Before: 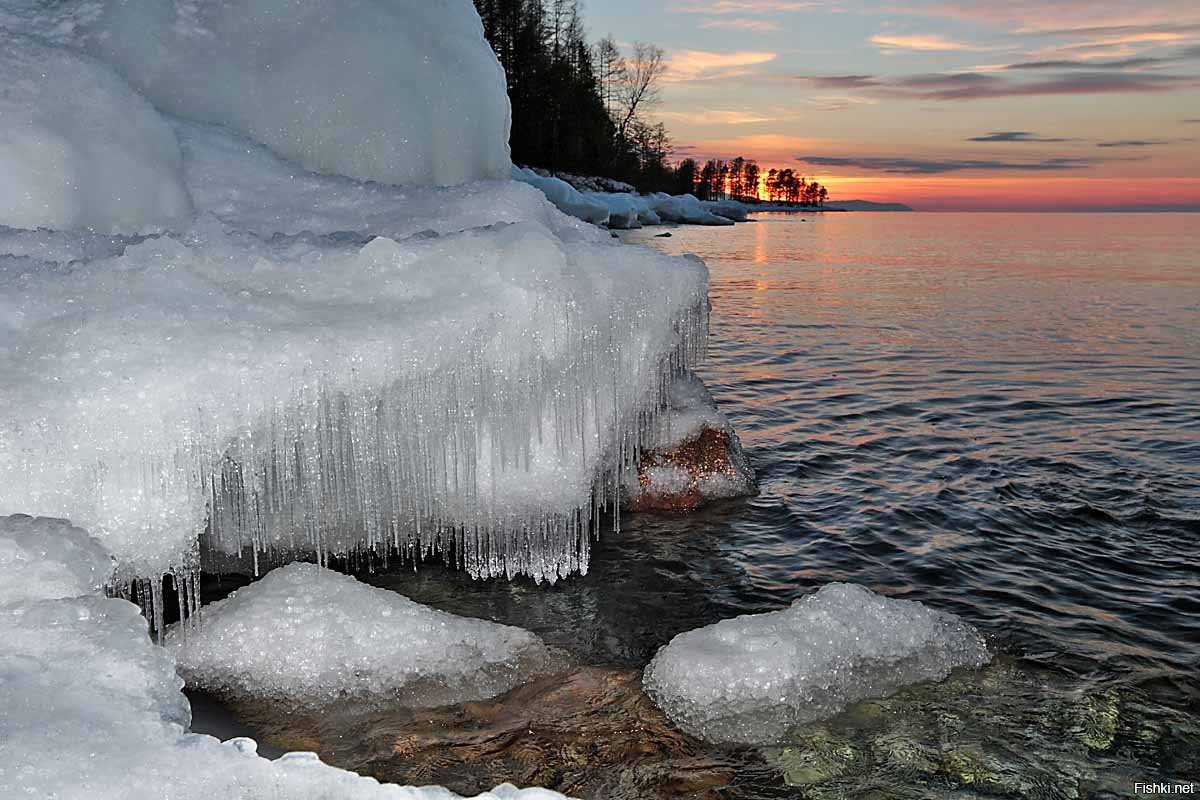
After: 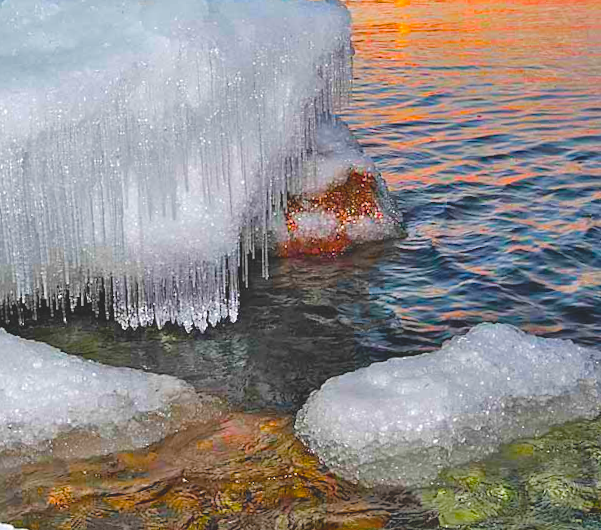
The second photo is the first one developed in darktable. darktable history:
contrast brightness saturation: brightness 0.13
rotate and perspective: rotation -1.42°, crop left 0.016, crop right 0.984, crop top 0.035, crop bottom 0.965
crop and rotate: left 29.237%, top 31.152%, right 19.807%
lowpass: radius 0.1, contrast 0.85, saturation 1.1, unbound 0
white balance: red 1, blue 1
color balance rgb: linear chroma grading › shadows 10%, linear chroma grading › highlights 10%, linear chroma grading › global chroma 15%, linear chroma grading › mid-tones 15%, perceptual saturation grading › global saturation 40%, perceptual saturation grading › highlights -25%, perceptual saturation grading › mid-tones 35%, perceptual saturation grading › shadows 35%, perceptual brilliance grading › global brilliance 11.29%, global vibrance 11.29%
